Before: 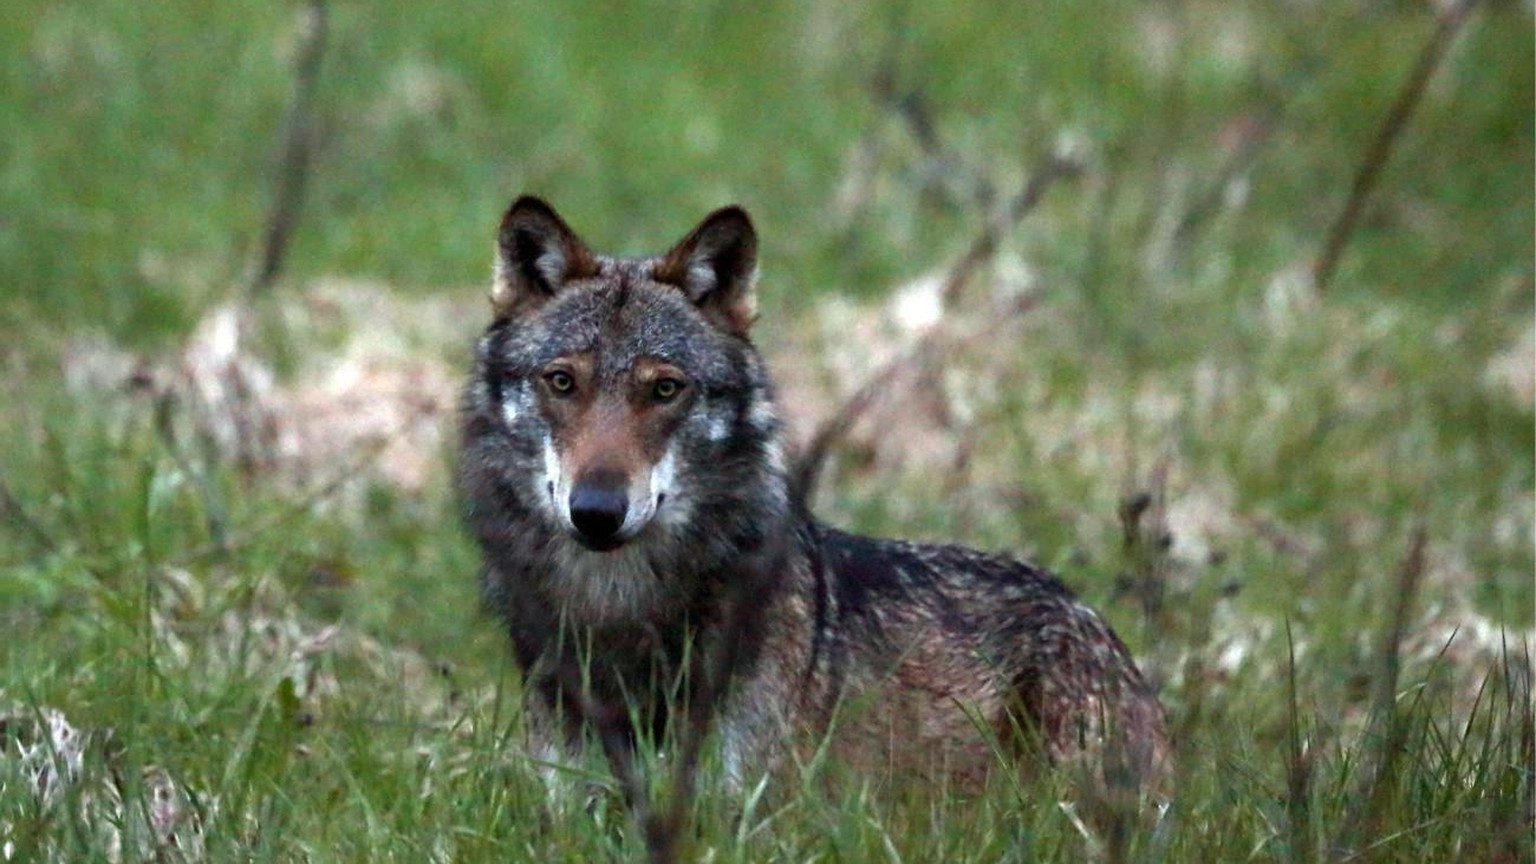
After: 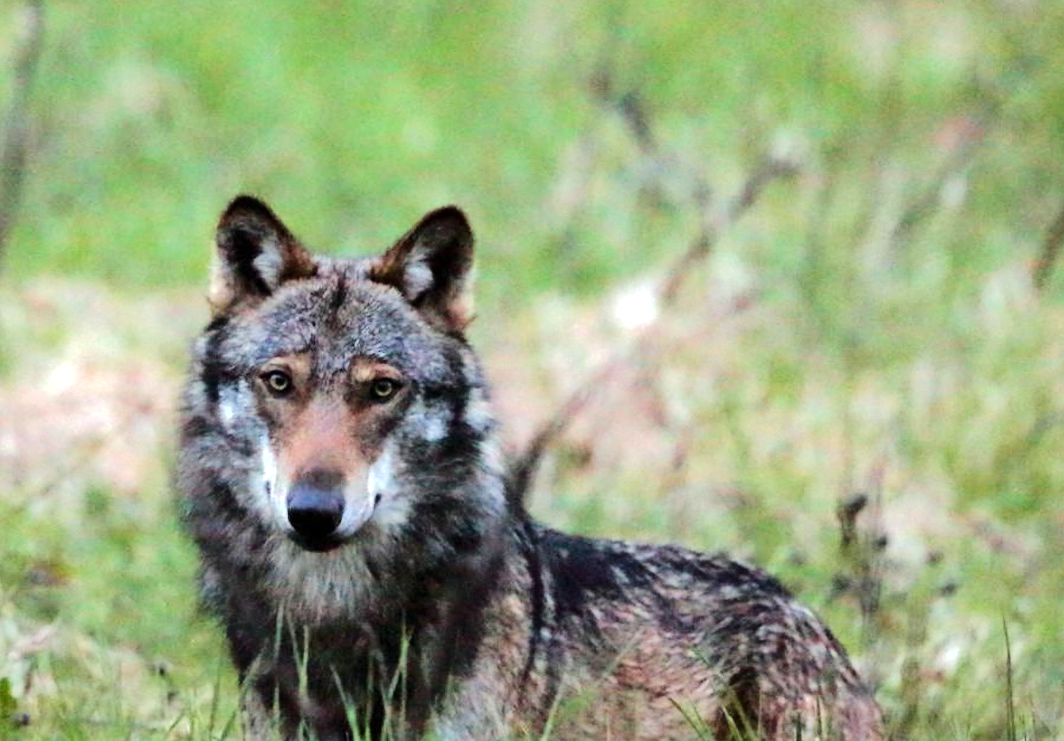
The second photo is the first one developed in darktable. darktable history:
crop: left 18.462%, right 12.165%, bottom 13.984%
tone equalizer: -7 EV 0.163 EV, -6 EV 0.583 EV, -5 EV 1.18 EV, -4 EV 1.33 EV, -3 EV 1.15 EV, -2 EV 0.6 EV, -1 EV 0.164 EV, edges refinement/feathering 500, mask exposure compensation -1.57 EV, preserve details no
